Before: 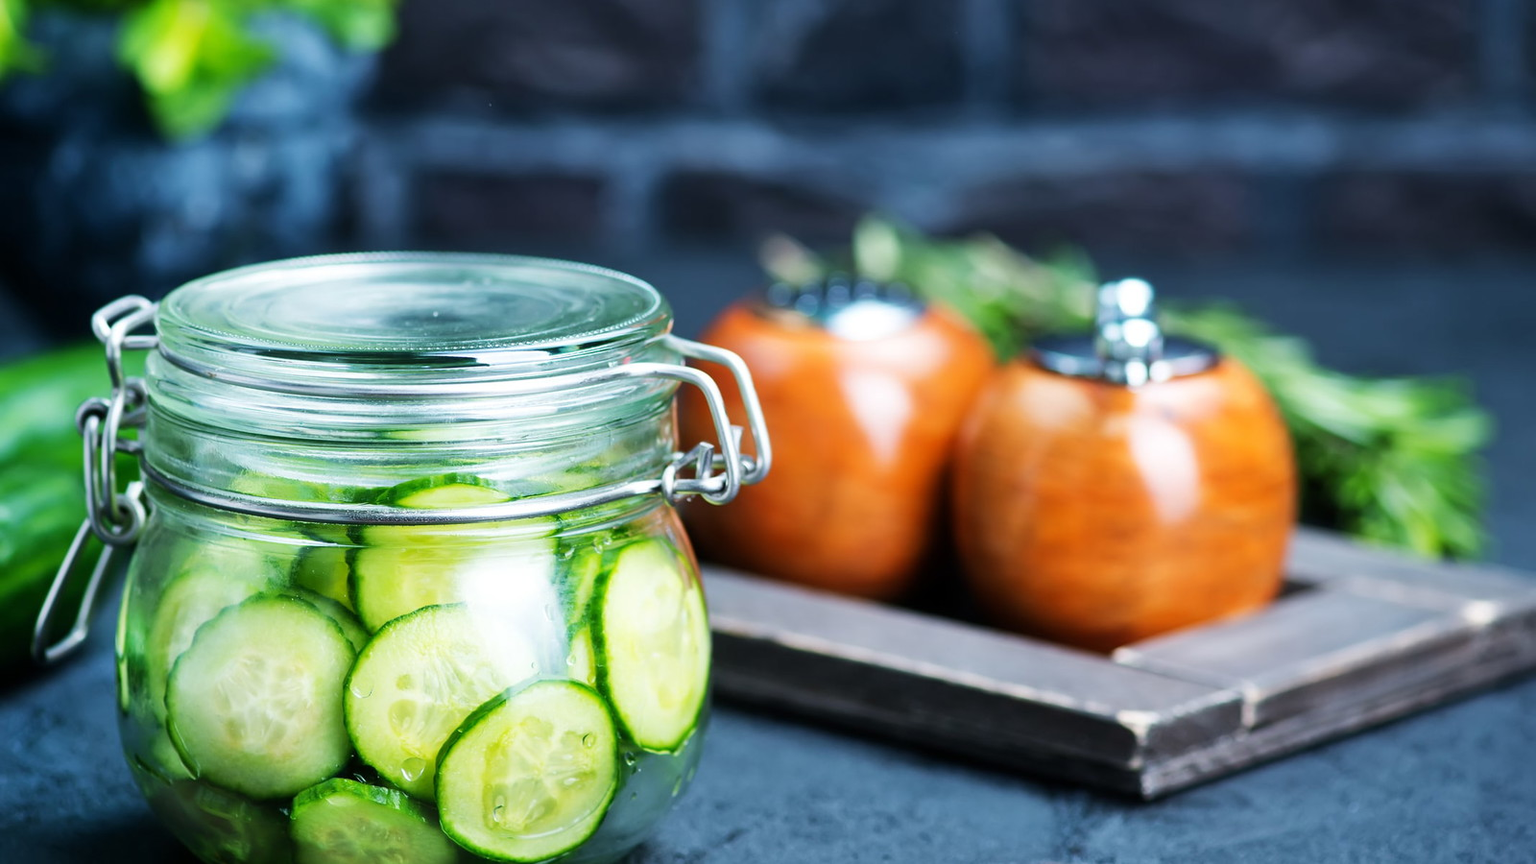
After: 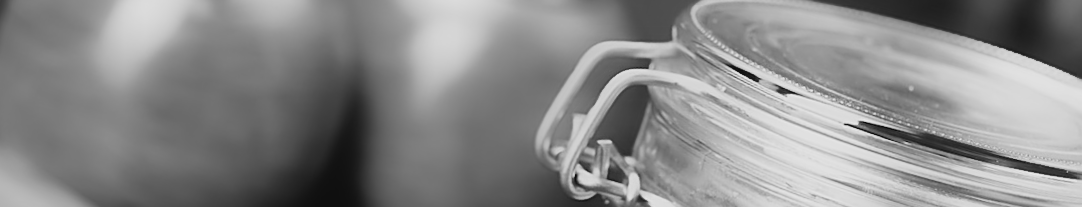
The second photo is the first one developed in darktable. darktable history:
color correction: highlights a* 10.44, highlights b* 30.04, shadows a* 2.73, shadows b* 17.51, saturation 1.72
crop and rotate: angle 16.12°, top 30.835%, bottom 35.653%
sharpen: on, module defaults
monochrome: on, module defaults
tone curve: curves: ch0 [(0, 0.036) (0.053, 0.068) (0.211, 0.217) (0.519, 0.513) (0.847, 0.82) (0.991, 0.914)]; ch1 [(0, 0) (0.276, 0.206) (0.412, 0.353) (0.482, 0.475) (0.495, 0.5) (0.509, 0.502) (0.563, 0.57) (0.667, 0.672) (0.788, 0.809) (1, 1)]; ch2 [(0, 0) (0.438, 0.456) (0.473, 0.47) (0.503, 0.503) (0.523, 0.528) (0.562, 0.571) (0.612, 0.61) (0.679, 0.72) (1, 1)], color space Lab, independent channels, preserve colors none
rotate and perspective: rotation 0.226°, lens shift (vertical) -0.042, crop left 0.023, crop right 0.982, crop top 0.006, crop bottom 0.994
contrast equalizer: octaves 7, y [[0.6 ×6], [0.55 ×6], [0 ×6], [0 ×6], [0 ×6]], mix -1
